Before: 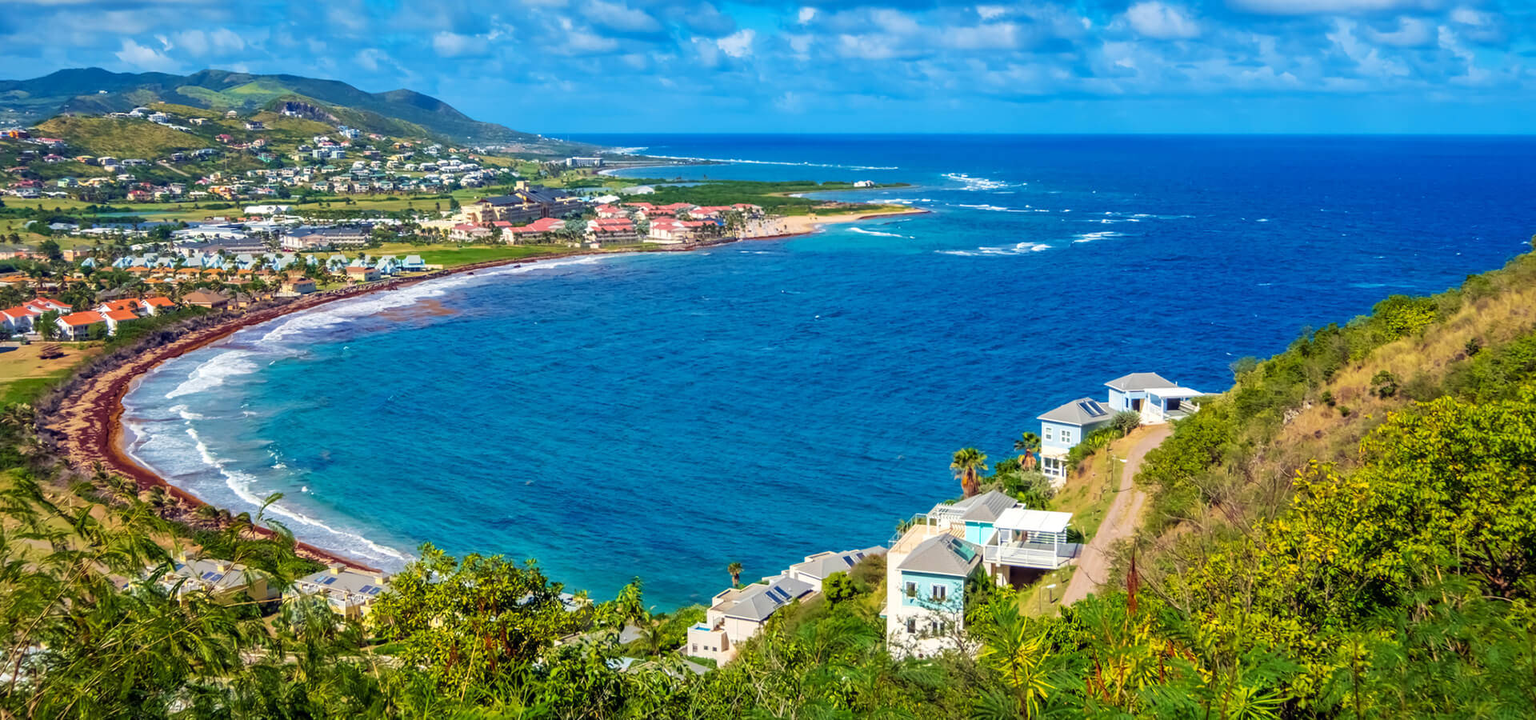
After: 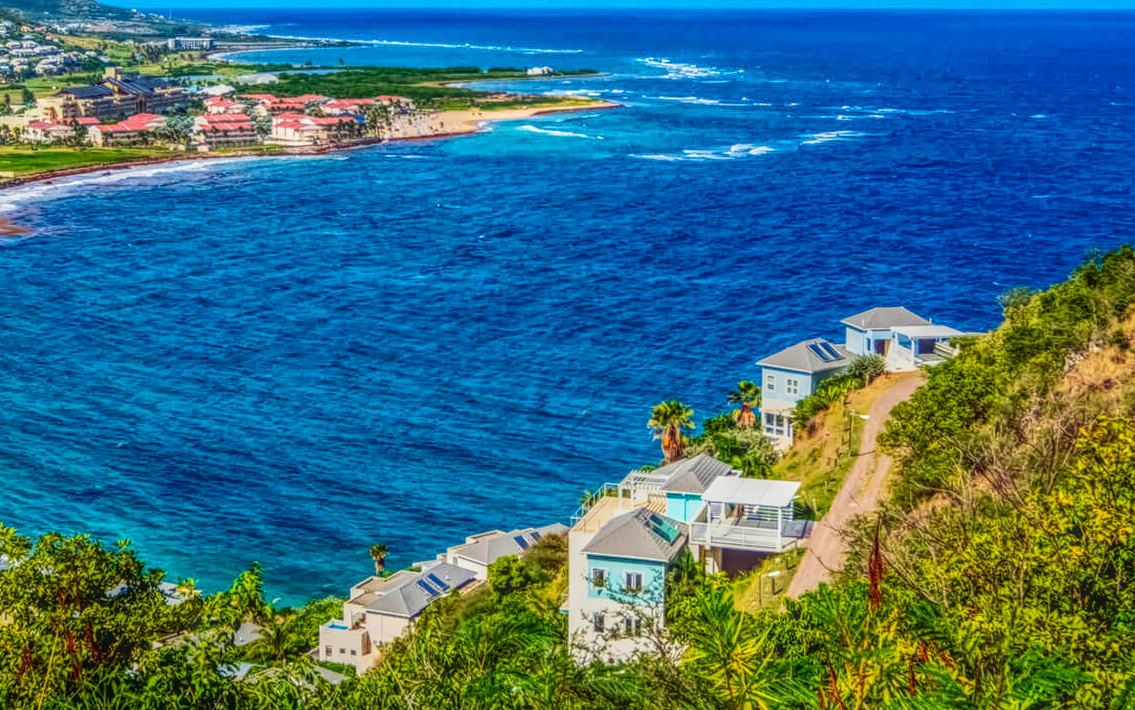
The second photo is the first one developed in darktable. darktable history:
crop and rotate: left 28.159%, top 17.758%, right 12.723%, bottom 3.318%
exposure: compensate highlight preservation false
local contrast: highlights 20%, shadows 26%, detail 200%, midtone range 0.2
contrast brightness saturation: contrast 0.314, brightness -0.081, saturation 0.172
